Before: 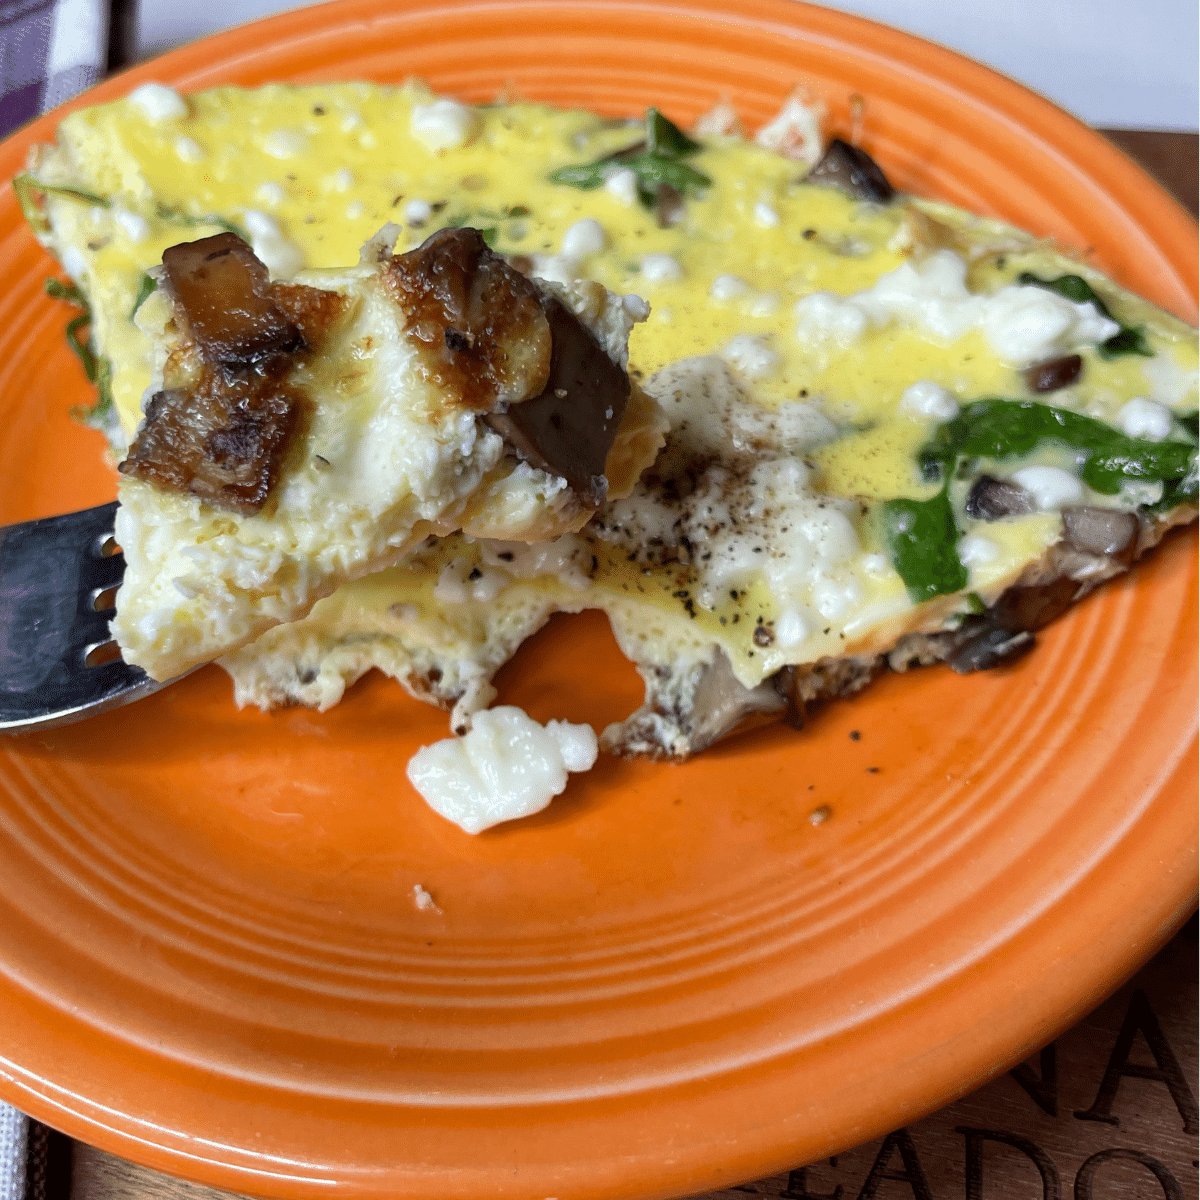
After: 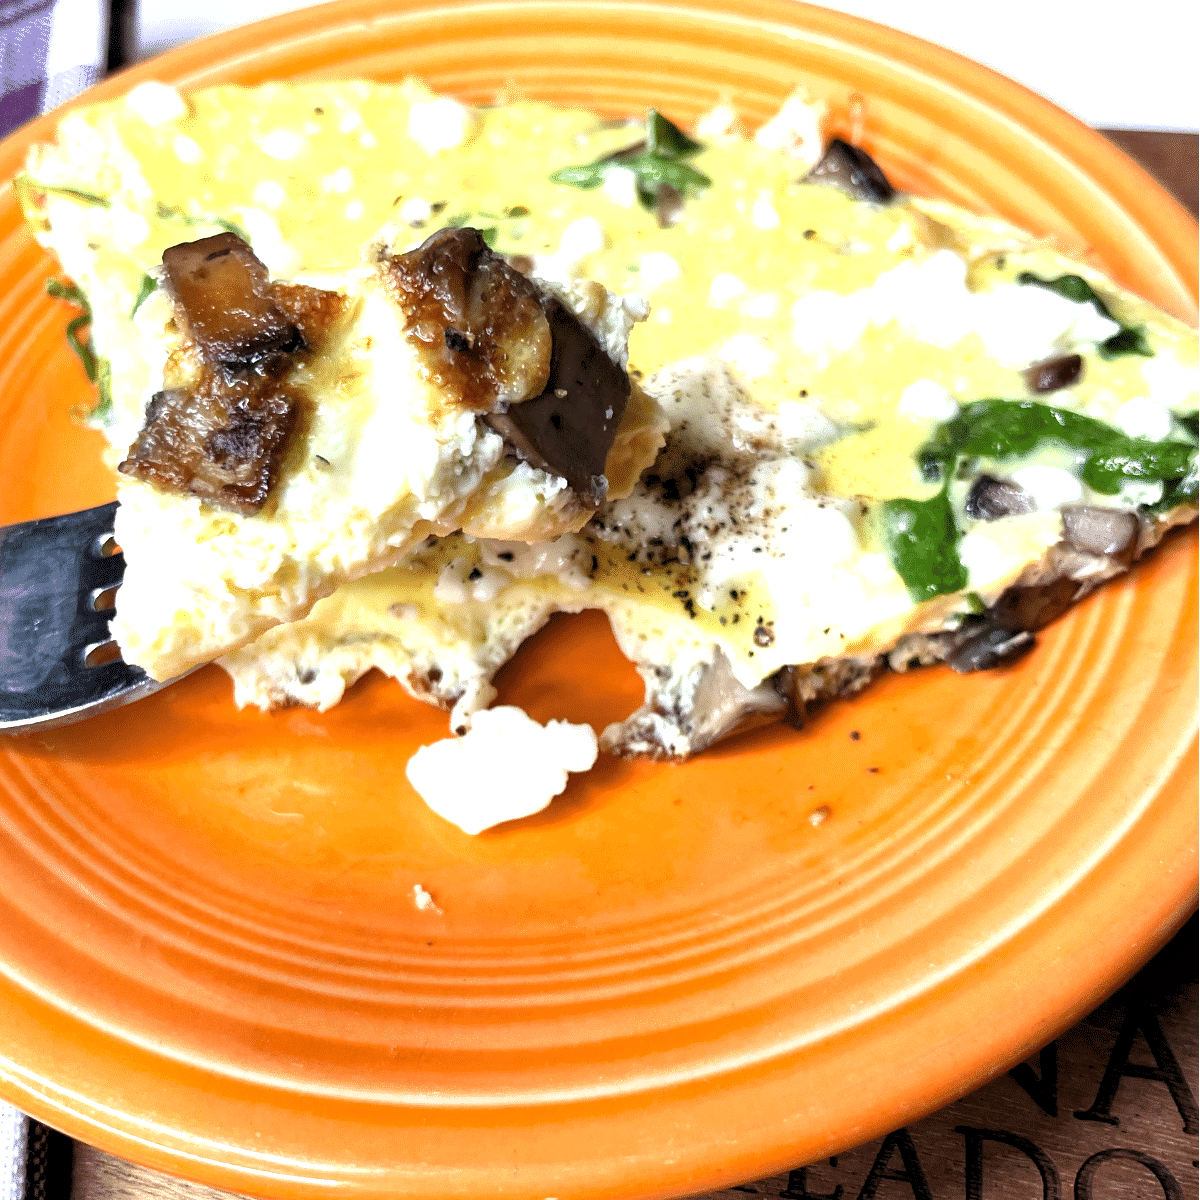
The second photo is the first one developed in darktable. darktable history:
levels: levels [0.062, 0.494, 0.925]
exposure: black level correction 0, exposure 1.001 EV, compensate highlight preservation false
